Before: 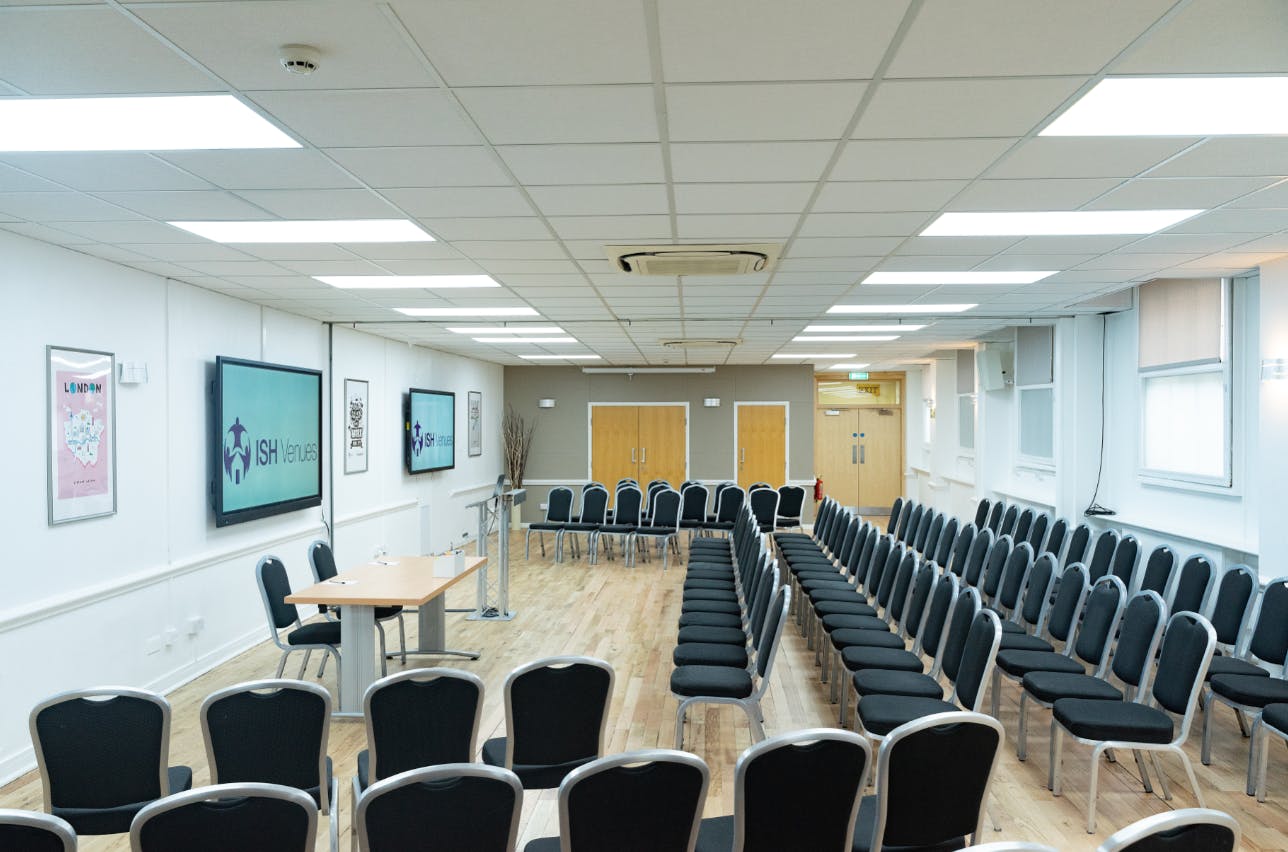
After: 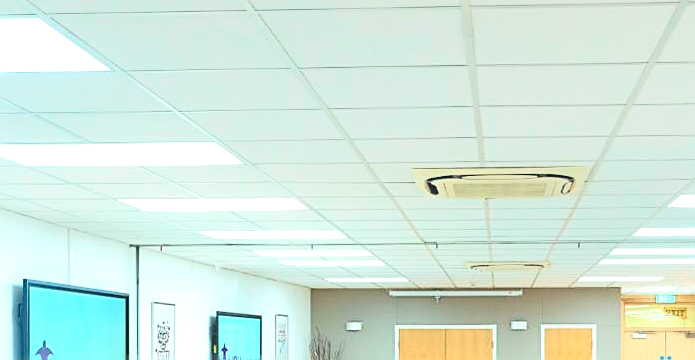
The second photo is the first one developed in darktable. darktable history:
tone curve: curves: ch0 [(0, 0.029) (0.099, 0.082) (0.264, 0.253) (0.447, 0.481) (0.678, 0.721) (0.828, 0.857) (0.992, 0.94)]; ch1 [(0, 0) (0.311, 0.266) (0.411, 0.374) (0.481, 0.458) (0.501, 0.499) (0.514, 0.512) (0.575, 0.577) (0.643, 0.648) (0.682, 0.674) (0.802, 0.812) (1, 1)]; ch2 [(0, 0) (0.259, 0.207) (0.323, 0.311) (0.376, 0.353) (0.463, 0.456) (0.498, 0.498) (0.524, 0.512) (0.574, 0.582) (0.648, 0.653) (0.768, 0.728) (1, 1)], color space Lab, independent channels, preserve colors none
sharpen: on, module defaults
crop: left 15.053%, top 9.05%, right 30.923%, bottom 48.613%
haze removal: strength -0.053, compatibility mode true, adaptive false
exposure: exposure 1 EV, compensate highlight preservation false
contrast brightness saturation: contrast -0.018, brightness -0.006, saturation 0.036
